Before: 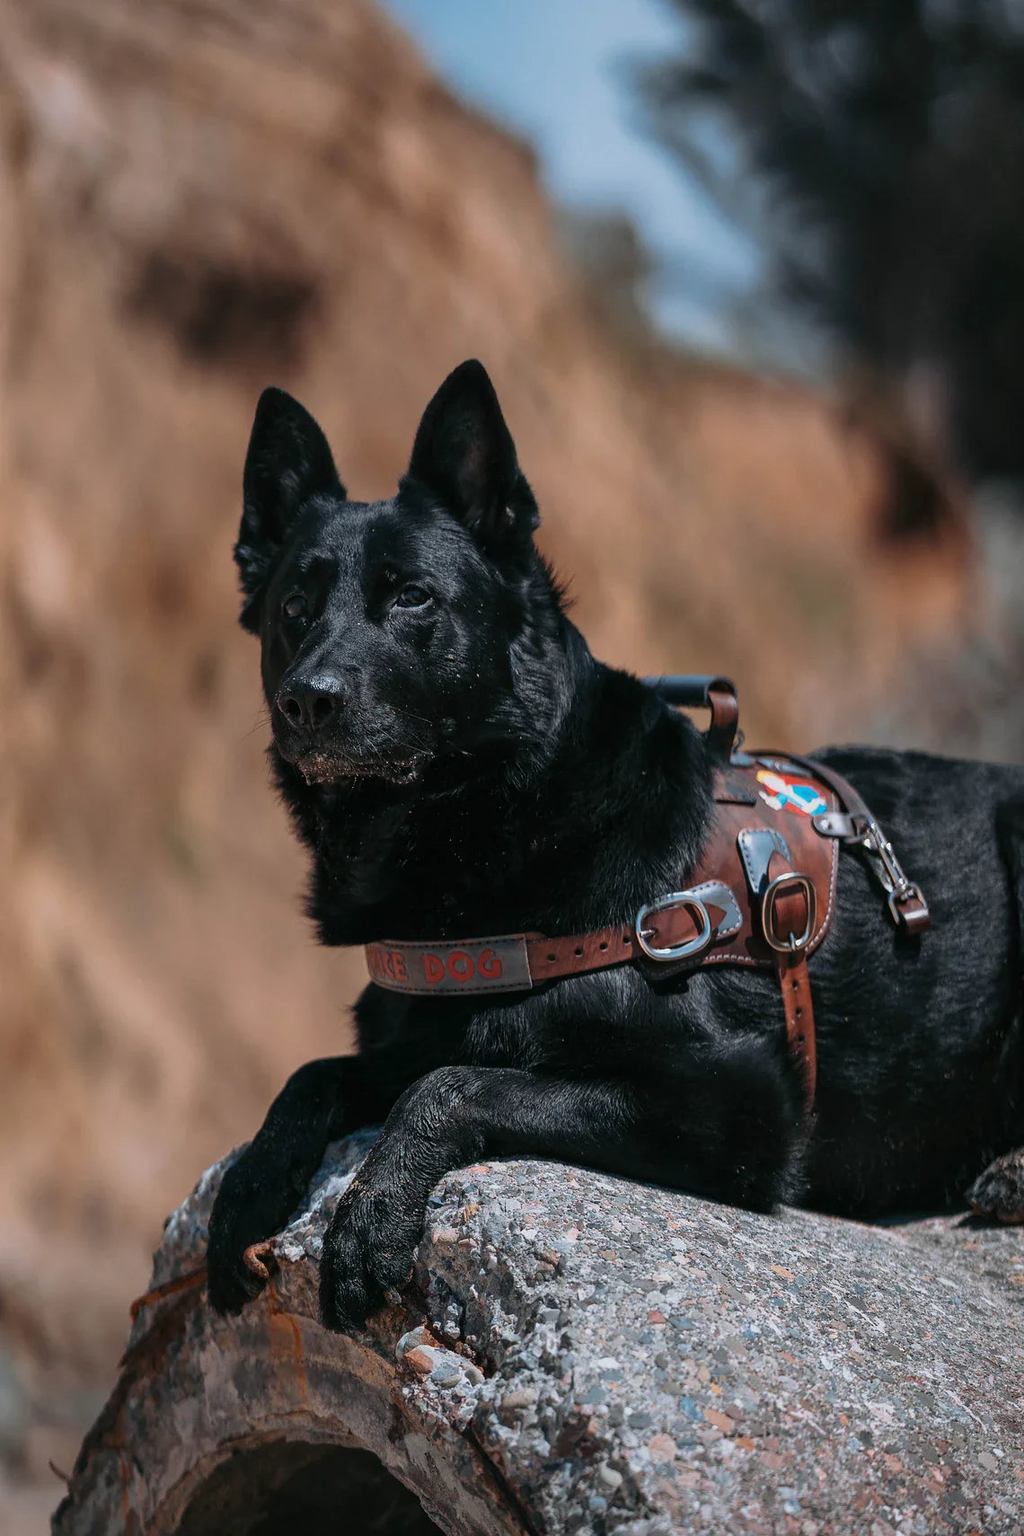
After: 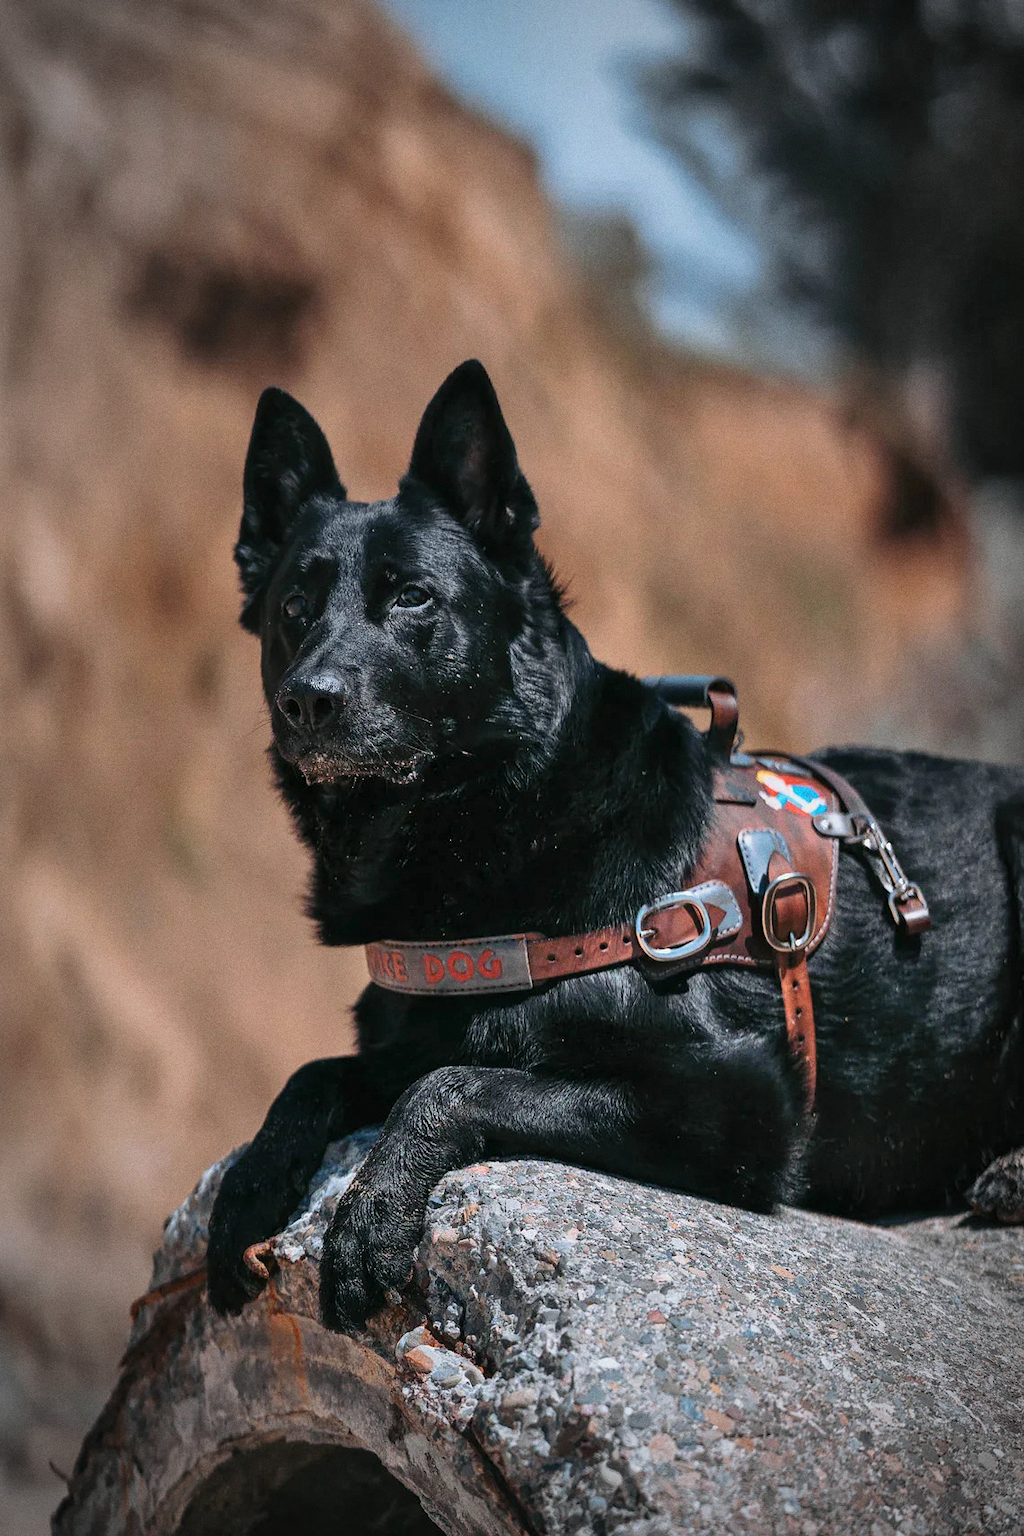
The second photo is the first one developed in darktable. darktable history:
vignetting: automatic ratio true
exposure: exposure 0.15 EV, compensate highlight preservation false
grain: coarseness 3.21 ISO
shadows and highlights: shadows 49, highlights -41, soften with gaussian
